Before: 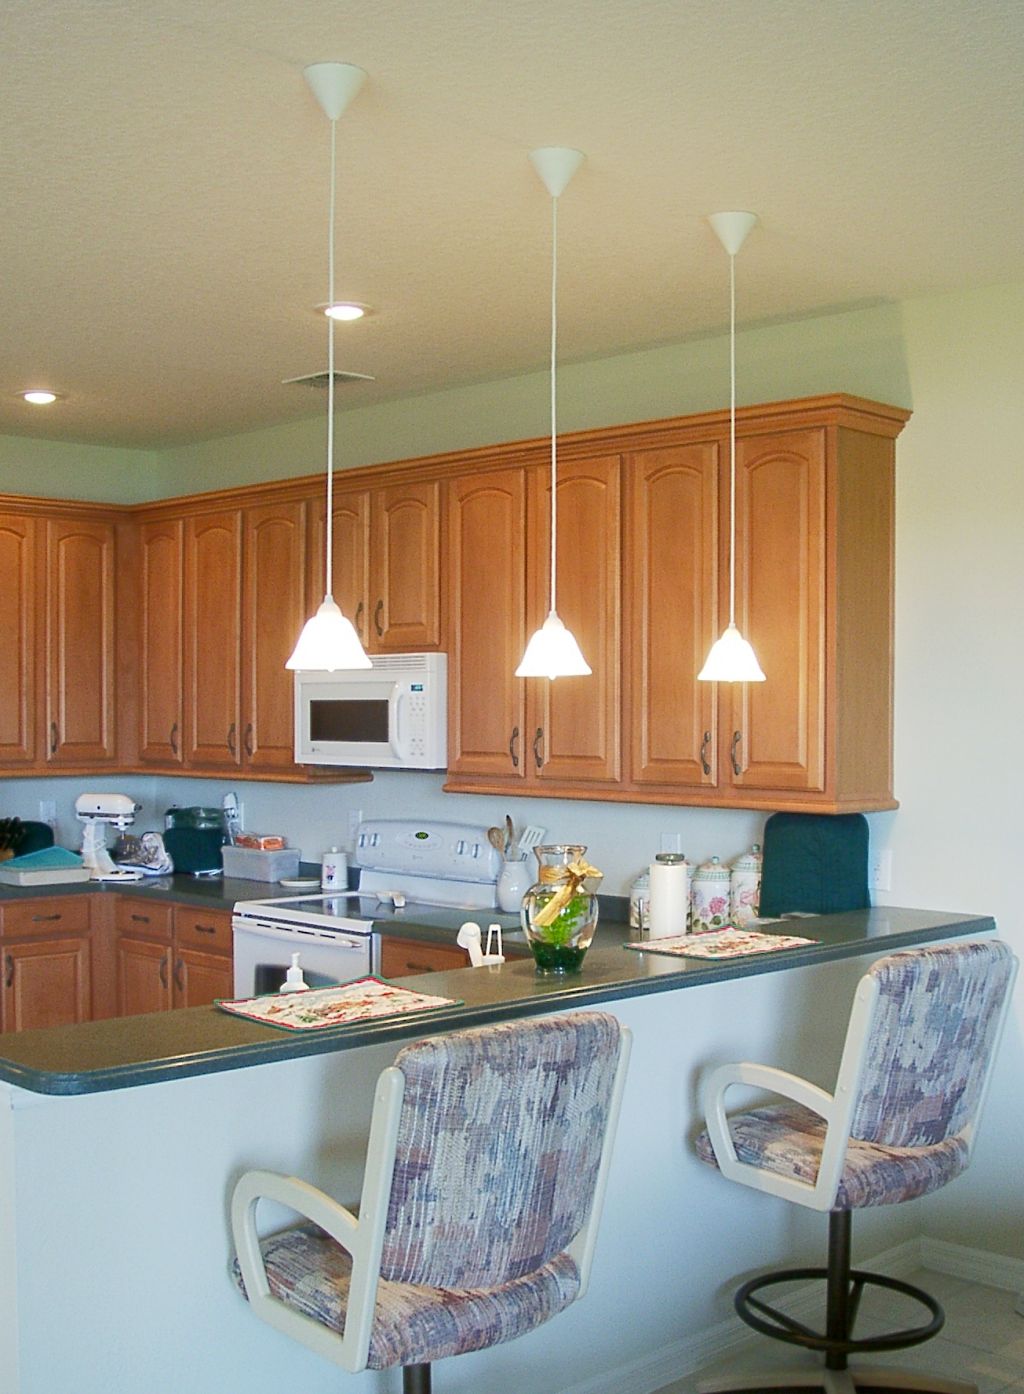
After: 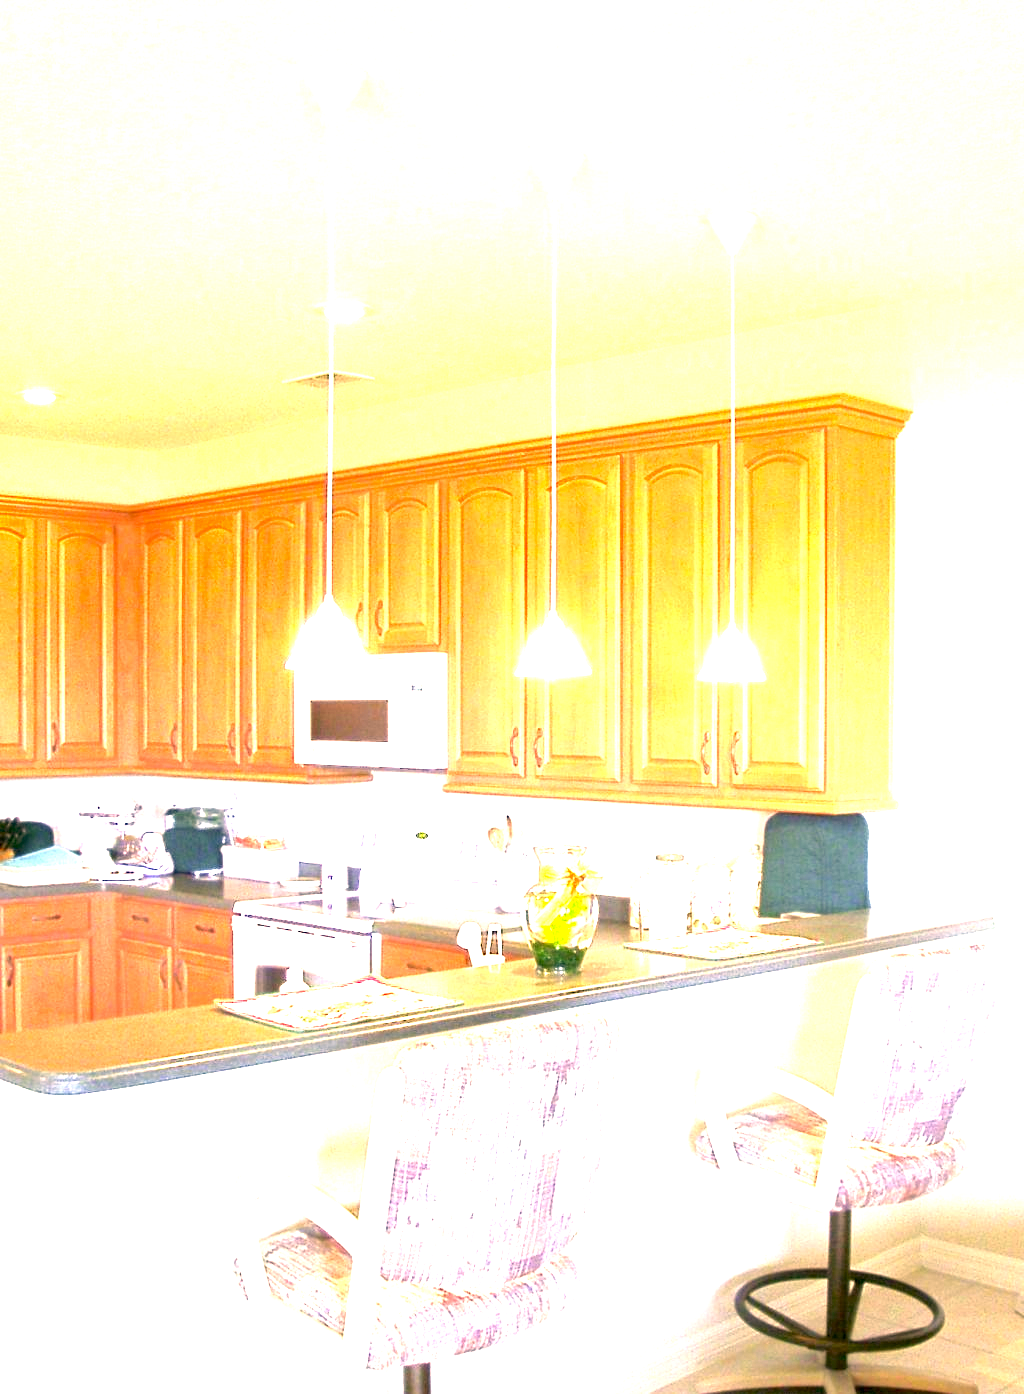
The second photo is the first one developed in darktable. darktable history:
color correction: highlights a* 21.88, highlights b* 22.25
exposure: black level correction 0.001, exposure 2.607 EV, compensate exposure bias true, compensate highlight preservation false
